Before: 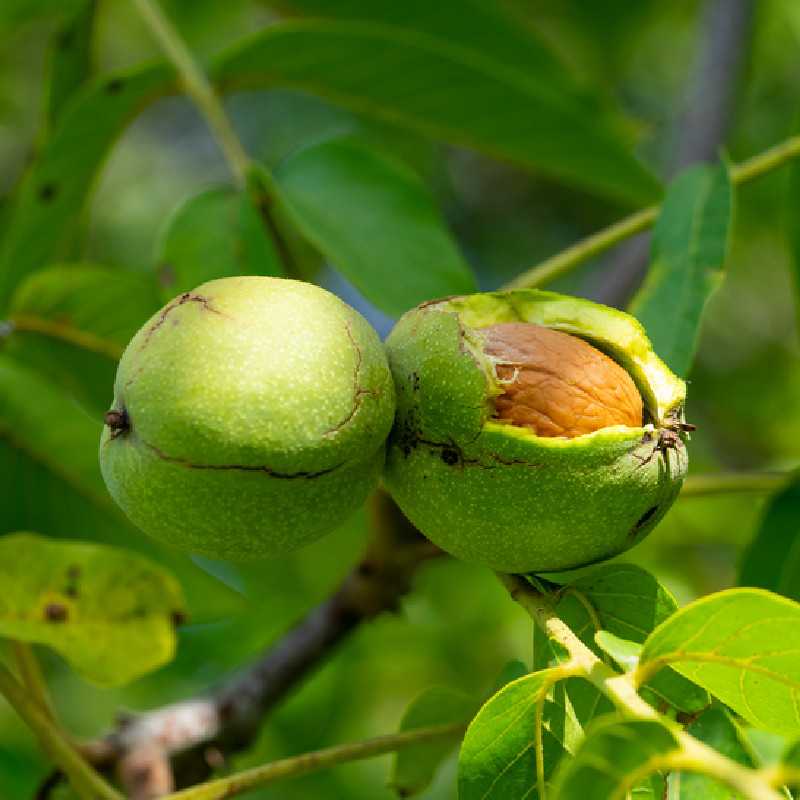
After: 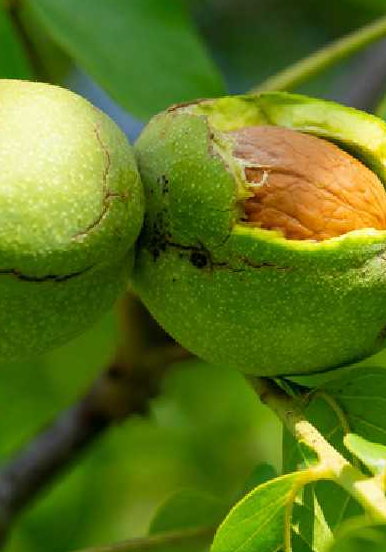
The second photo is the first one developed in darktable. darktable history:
crop: left 31.412%, top 24.638%, right 20.276%, bottom 6.308%
